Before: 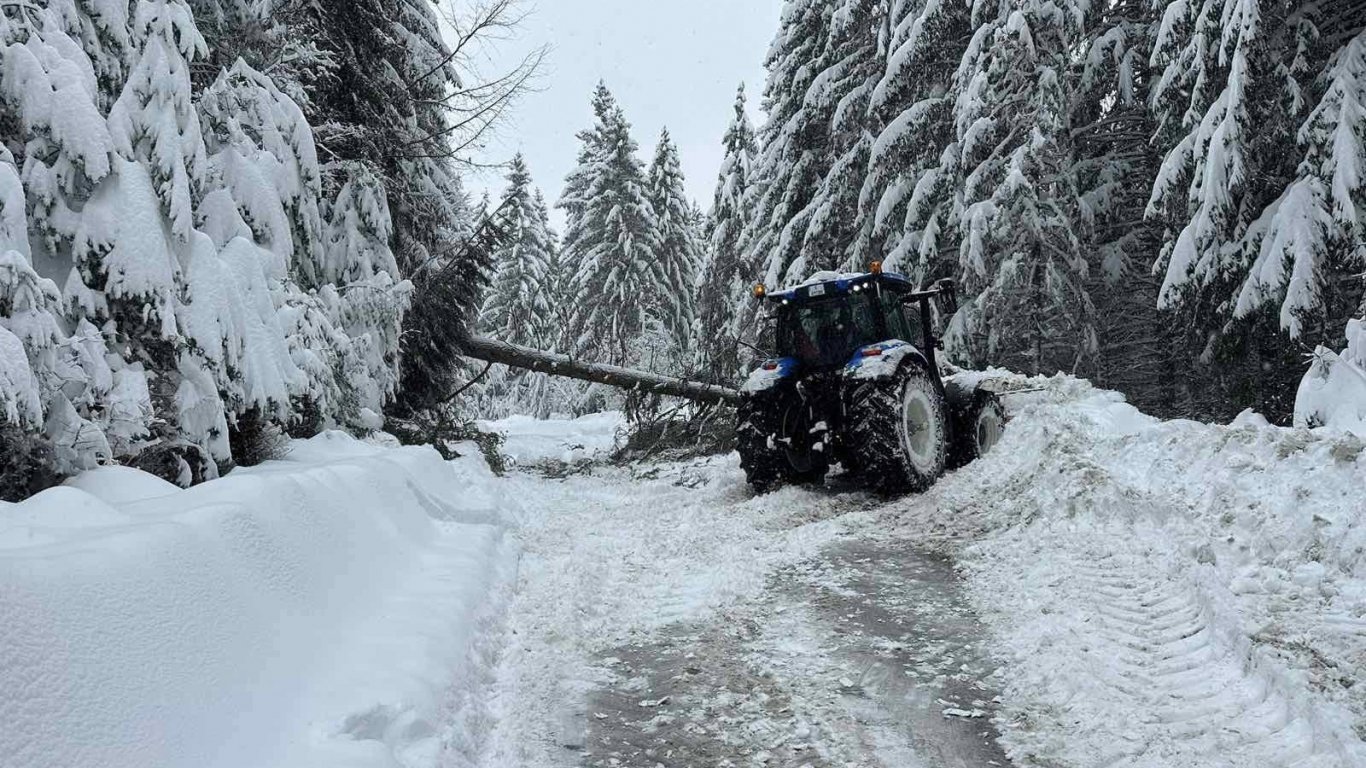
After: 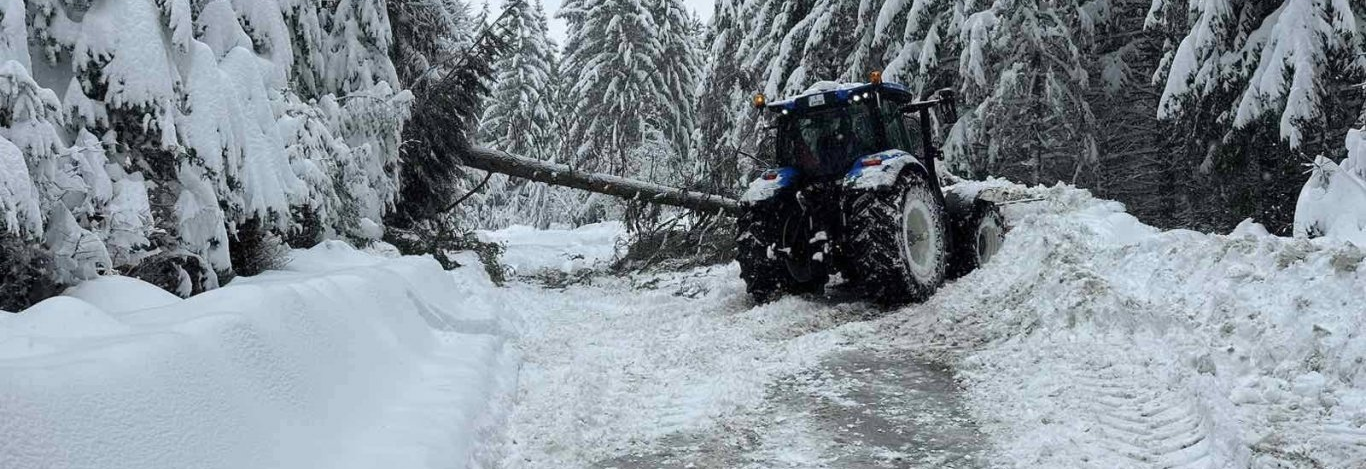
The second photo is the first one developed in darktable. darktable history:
crop and rotate: top 24.799%, bottom 14.041%
